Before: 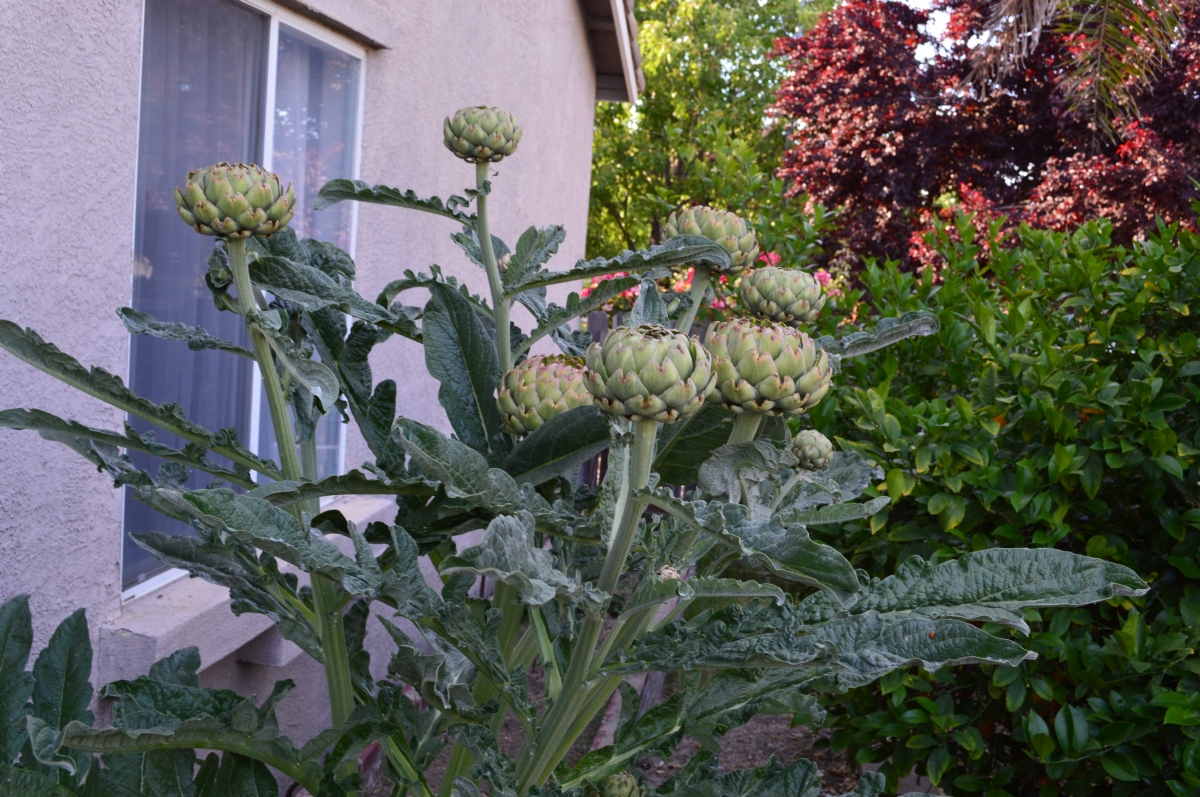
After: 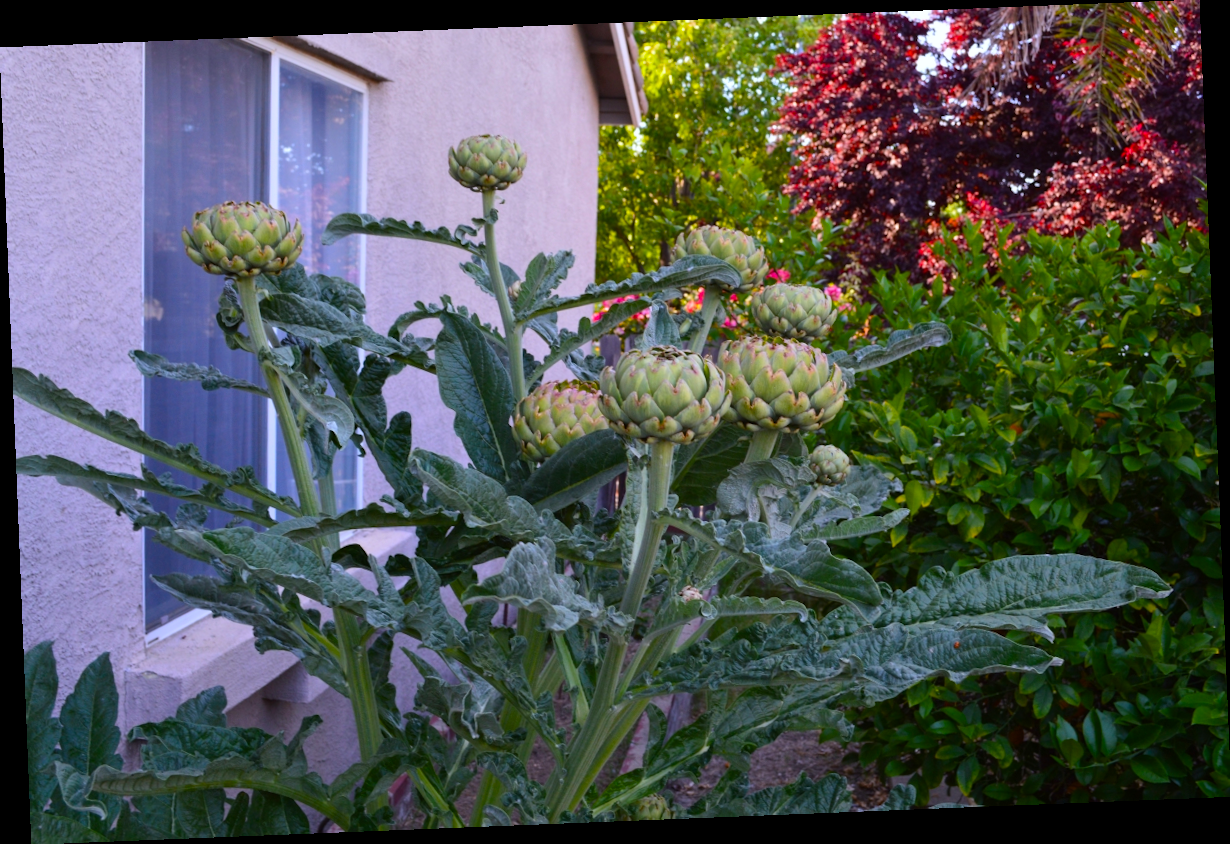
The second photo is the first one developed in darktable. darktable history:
color balance rgb: linear chroma grading › global chroma 10%, perceptual saturation grading › global saturation 30%, global vibrance 10%
rotate and perspective: rotation -2.29°, automatic cropping off
white balance: red 0.983, blue 1.036
